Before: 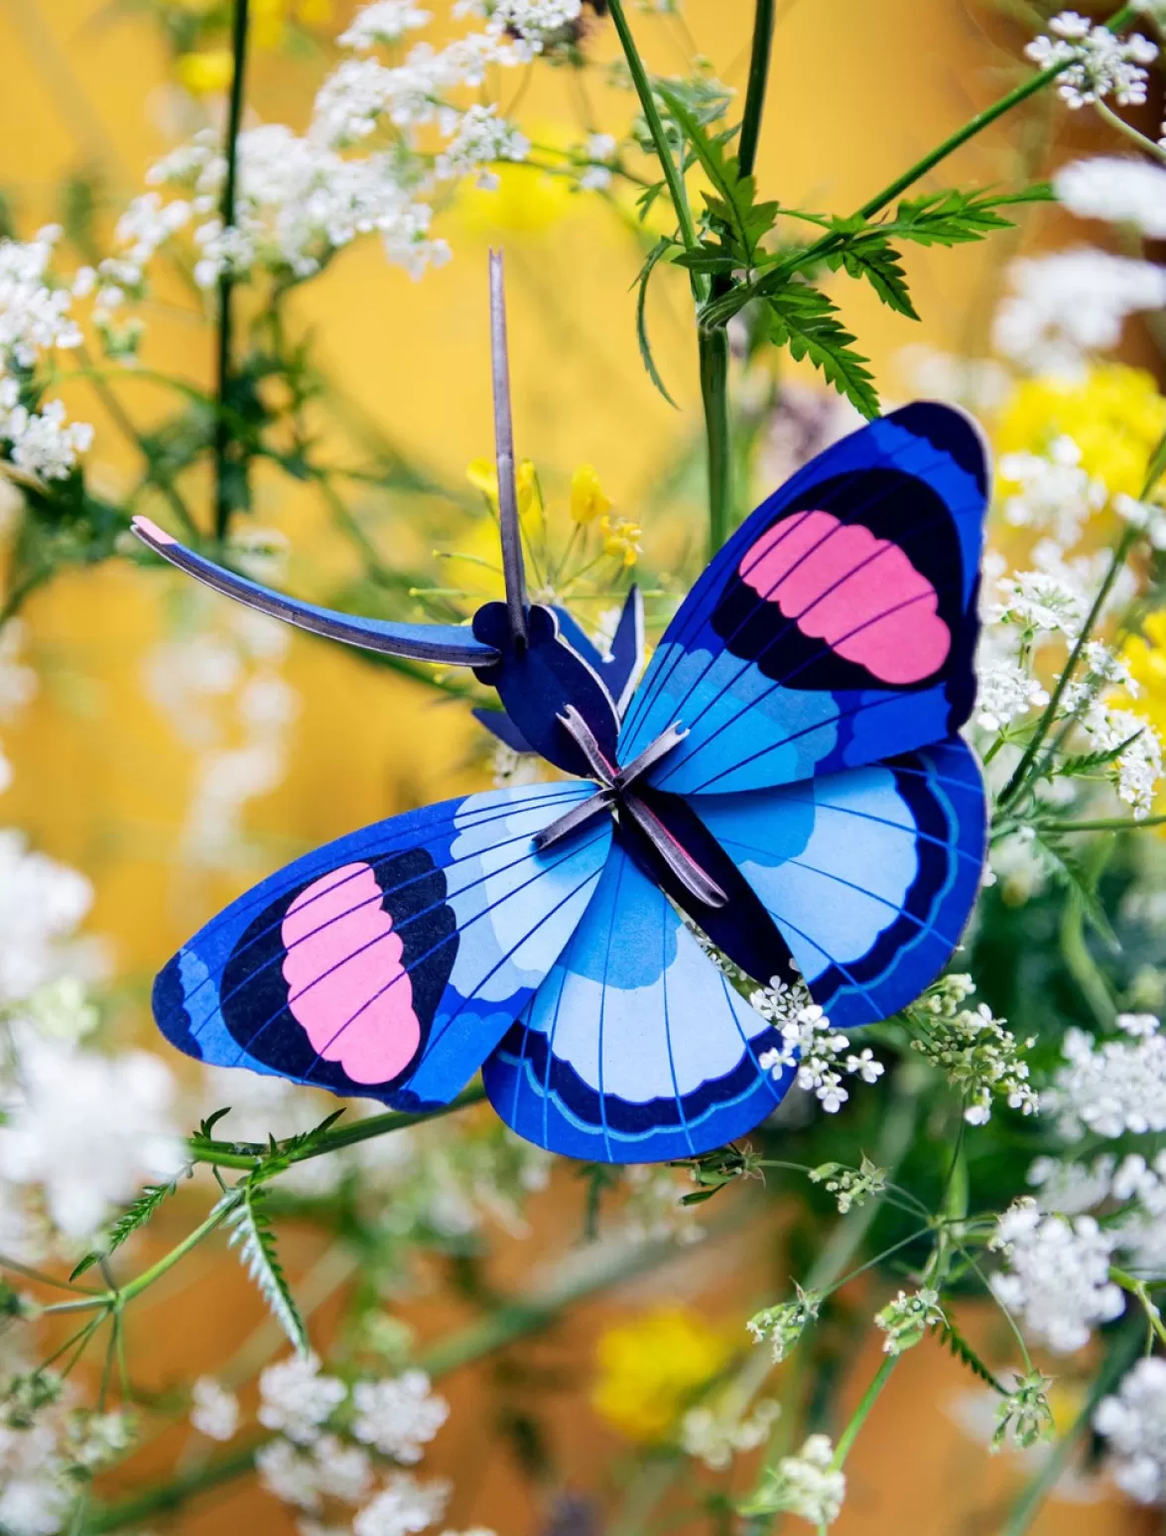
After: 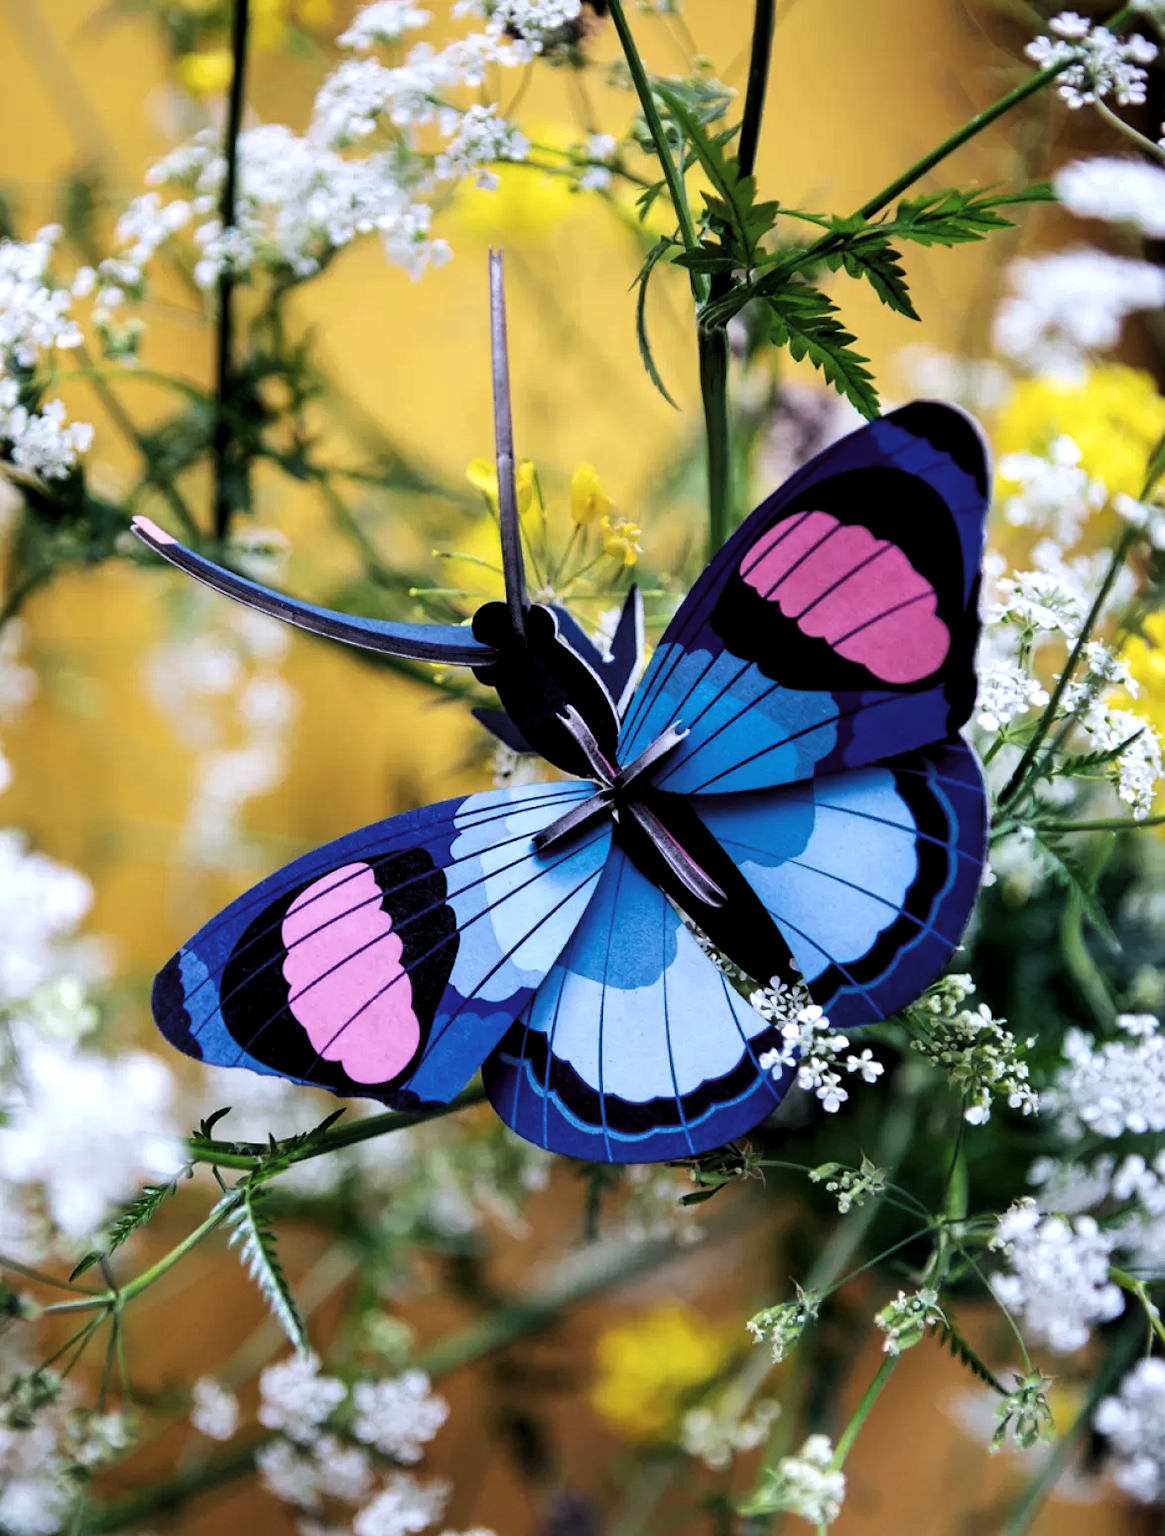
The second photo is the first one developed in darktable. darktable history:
color calibration: illuminant as shot in camera, x 0.358, y 0.373, temperature 4628.91 K
levels: levels [0.101, 0.578, 0.953]
